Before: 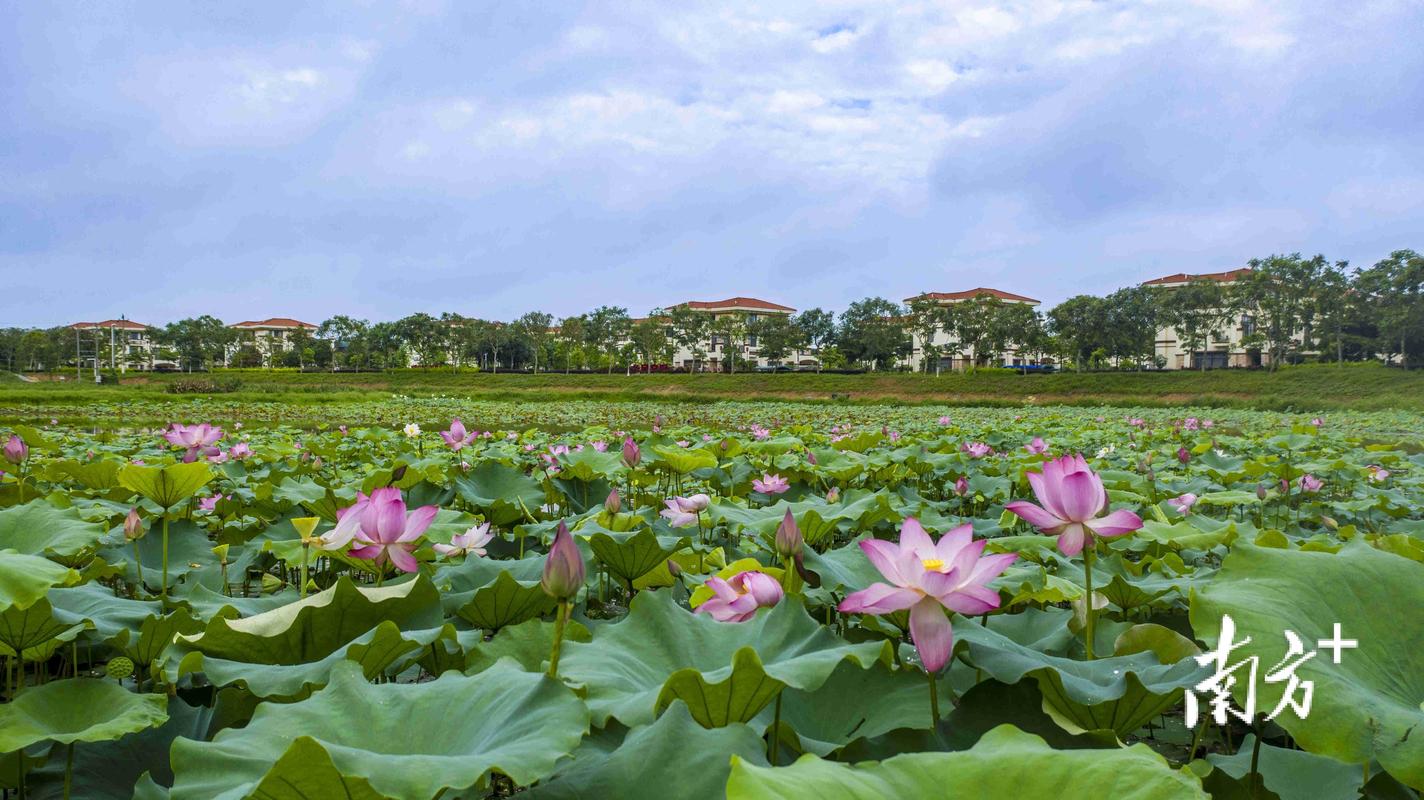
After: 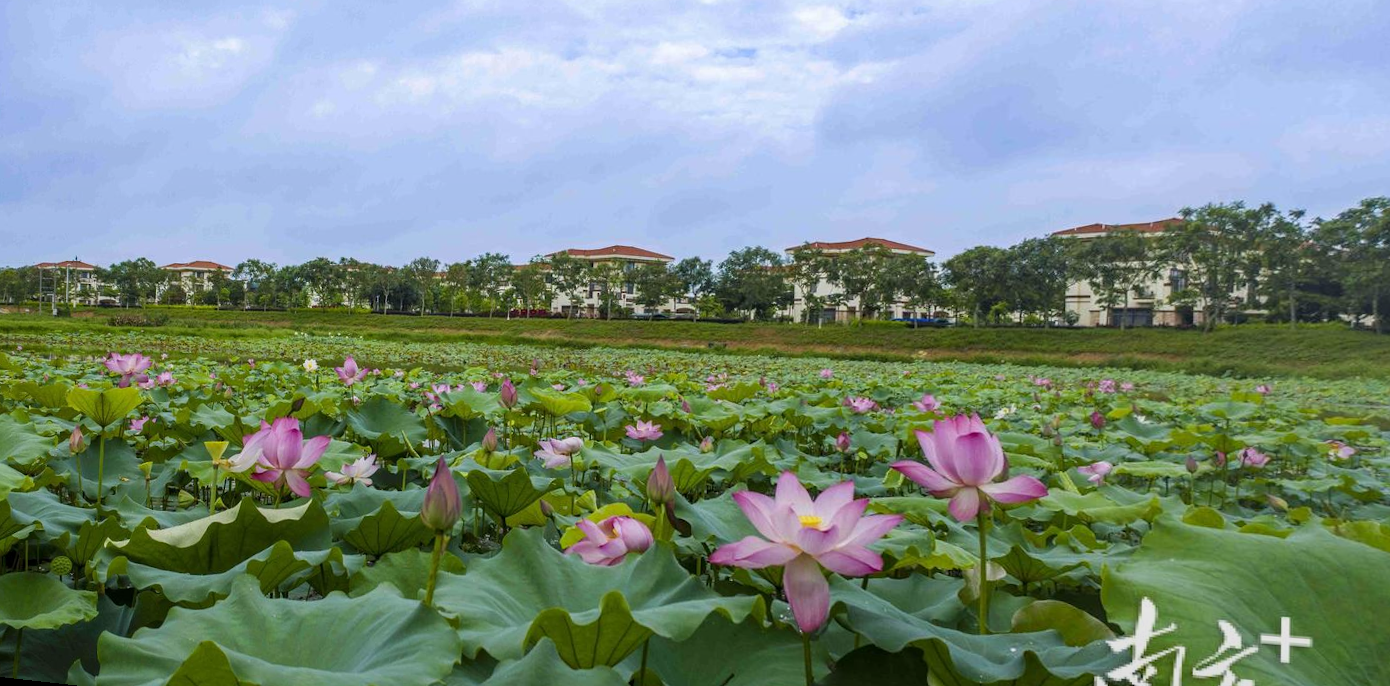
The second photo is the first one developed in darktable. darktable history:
rotate and perspective: rotation 1.69°, lens shift (vertical) -0.023, lens shift (horizontal) -0.291, crop left 0.025, crop right 0.988, crop top 0.092, crop bottom 0.842
graduated density: rotation -180°, offset 27.42
